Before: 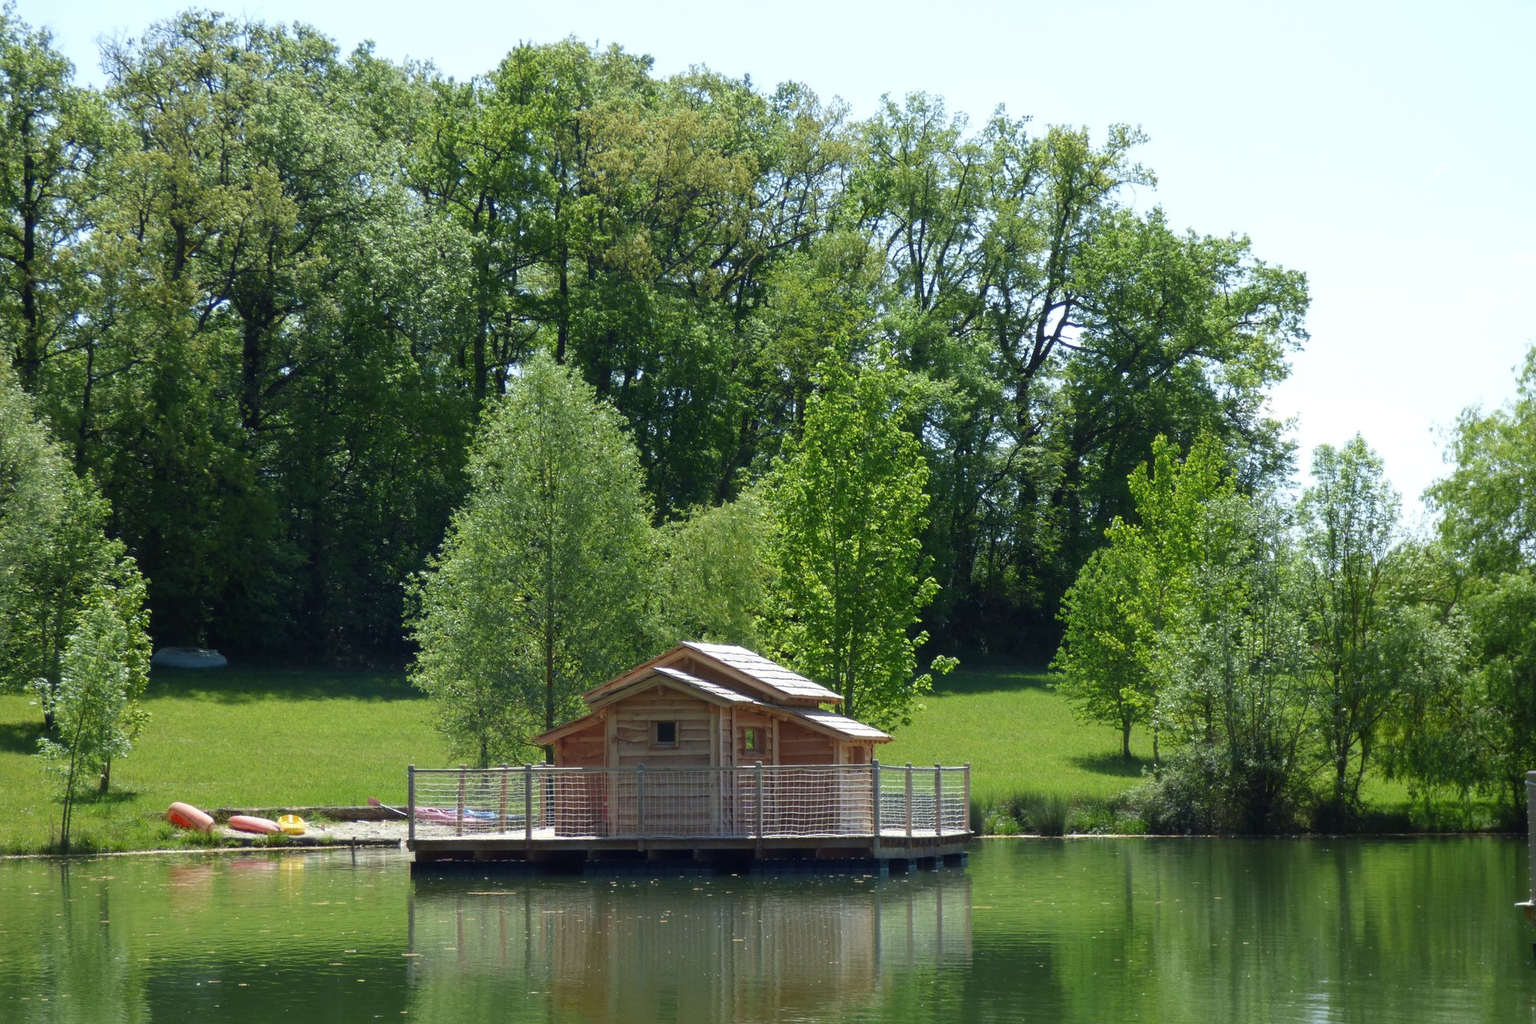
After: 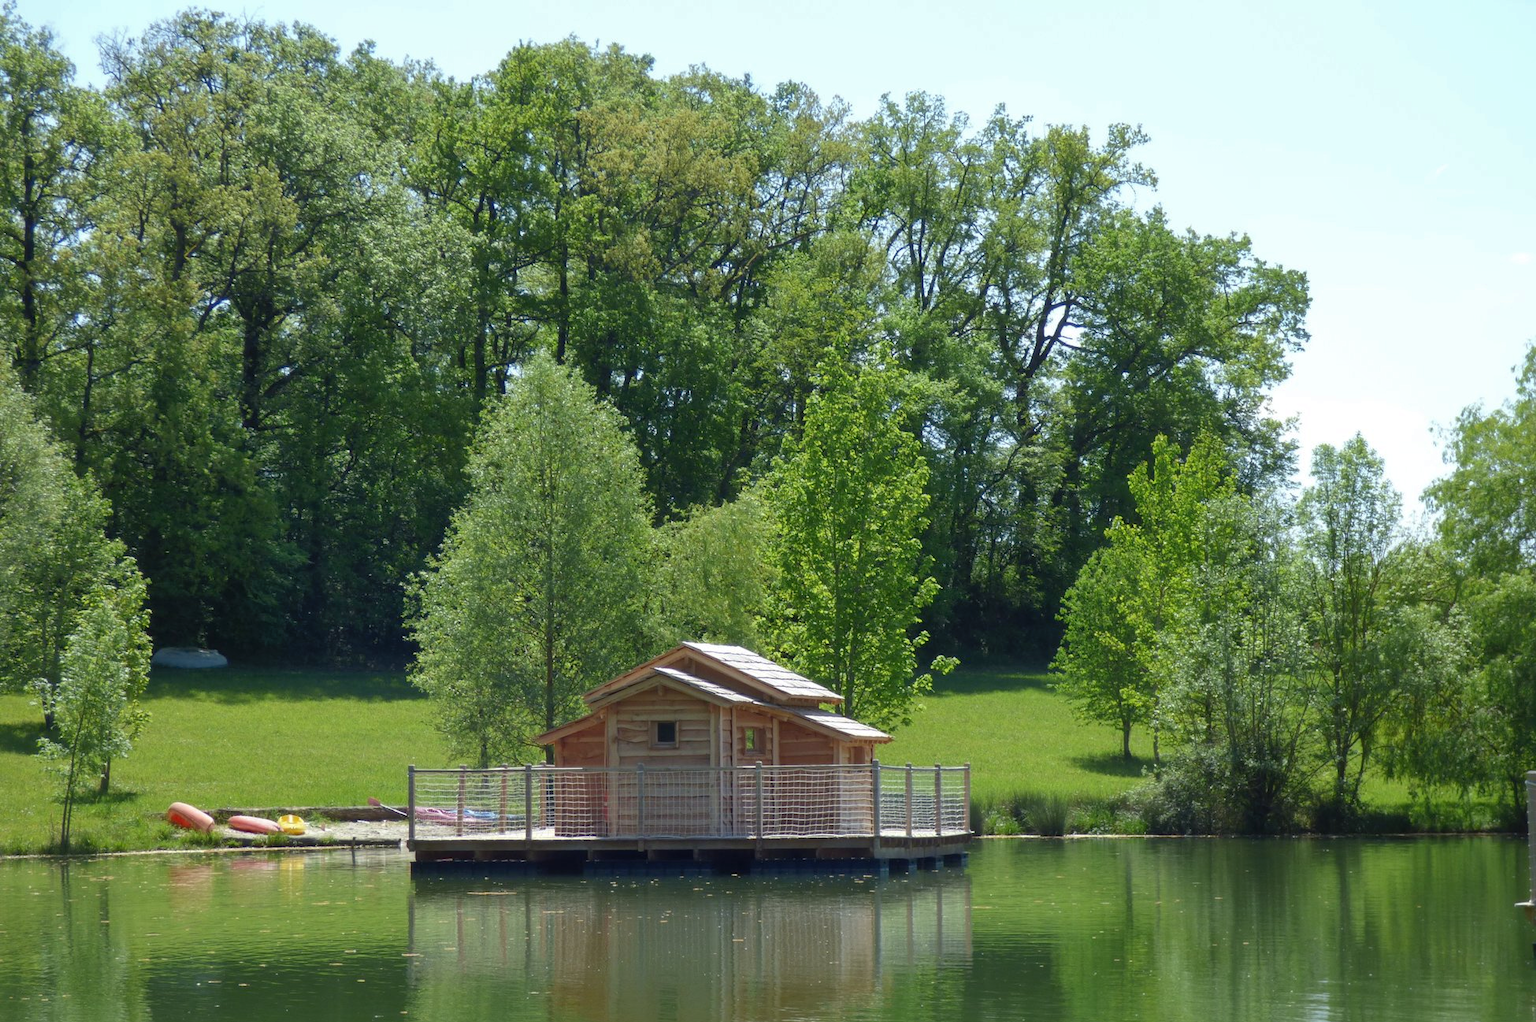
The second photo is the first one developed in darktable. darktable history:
crop: top 0.05%, bottom 0.098%
shadows and highlights: on, module defaults
